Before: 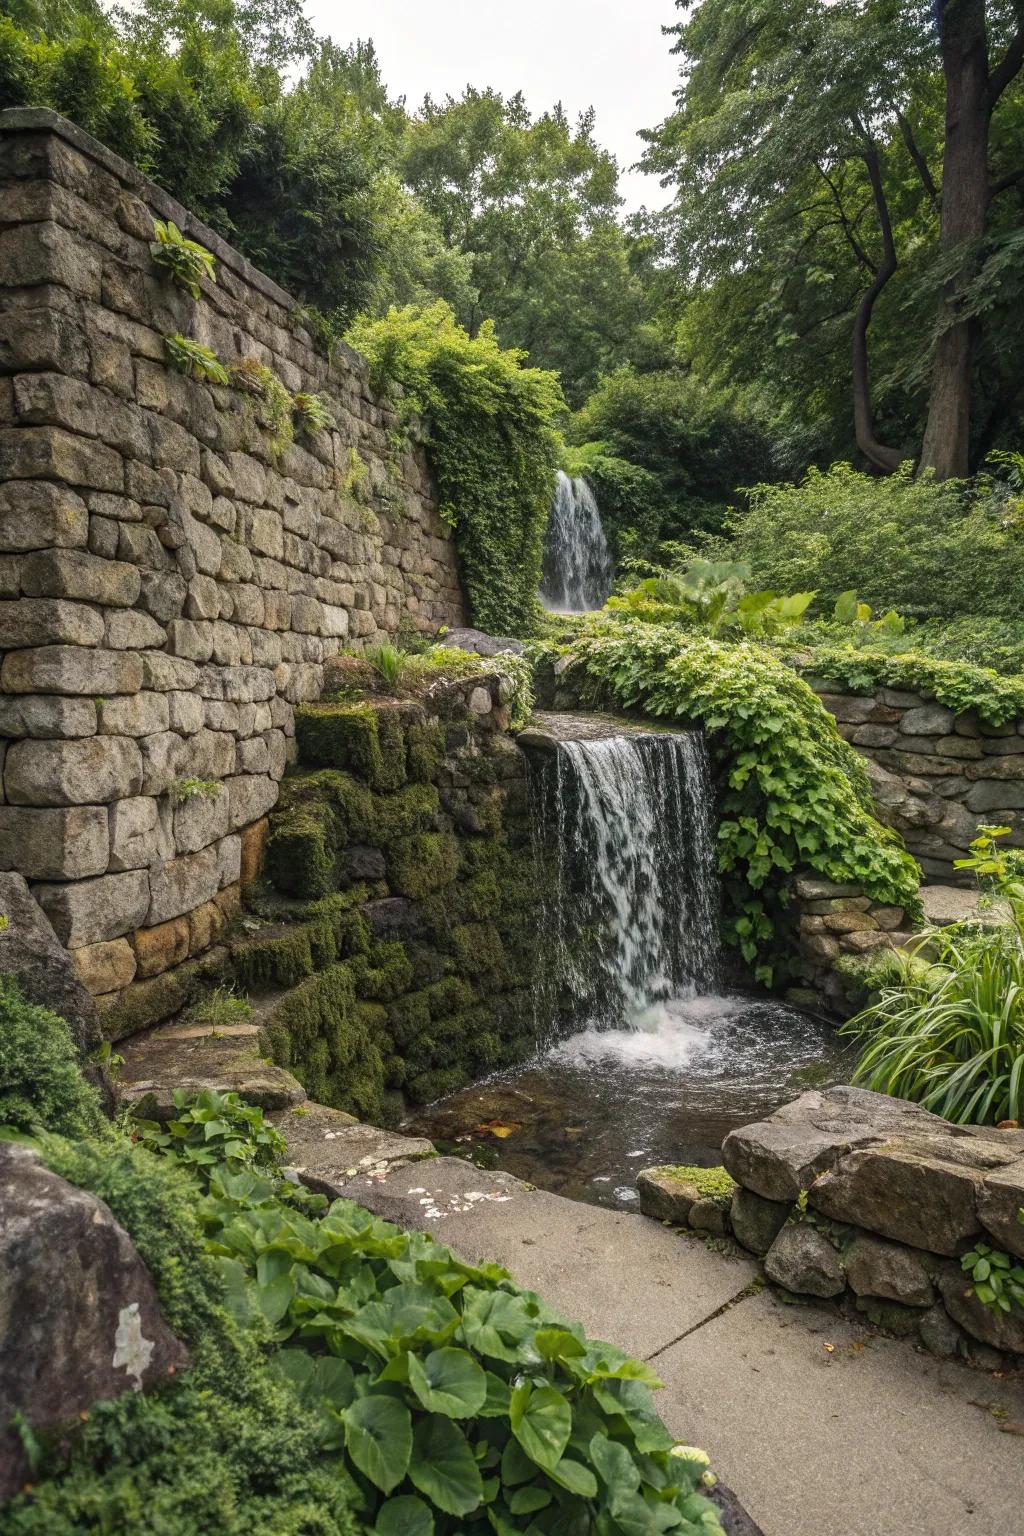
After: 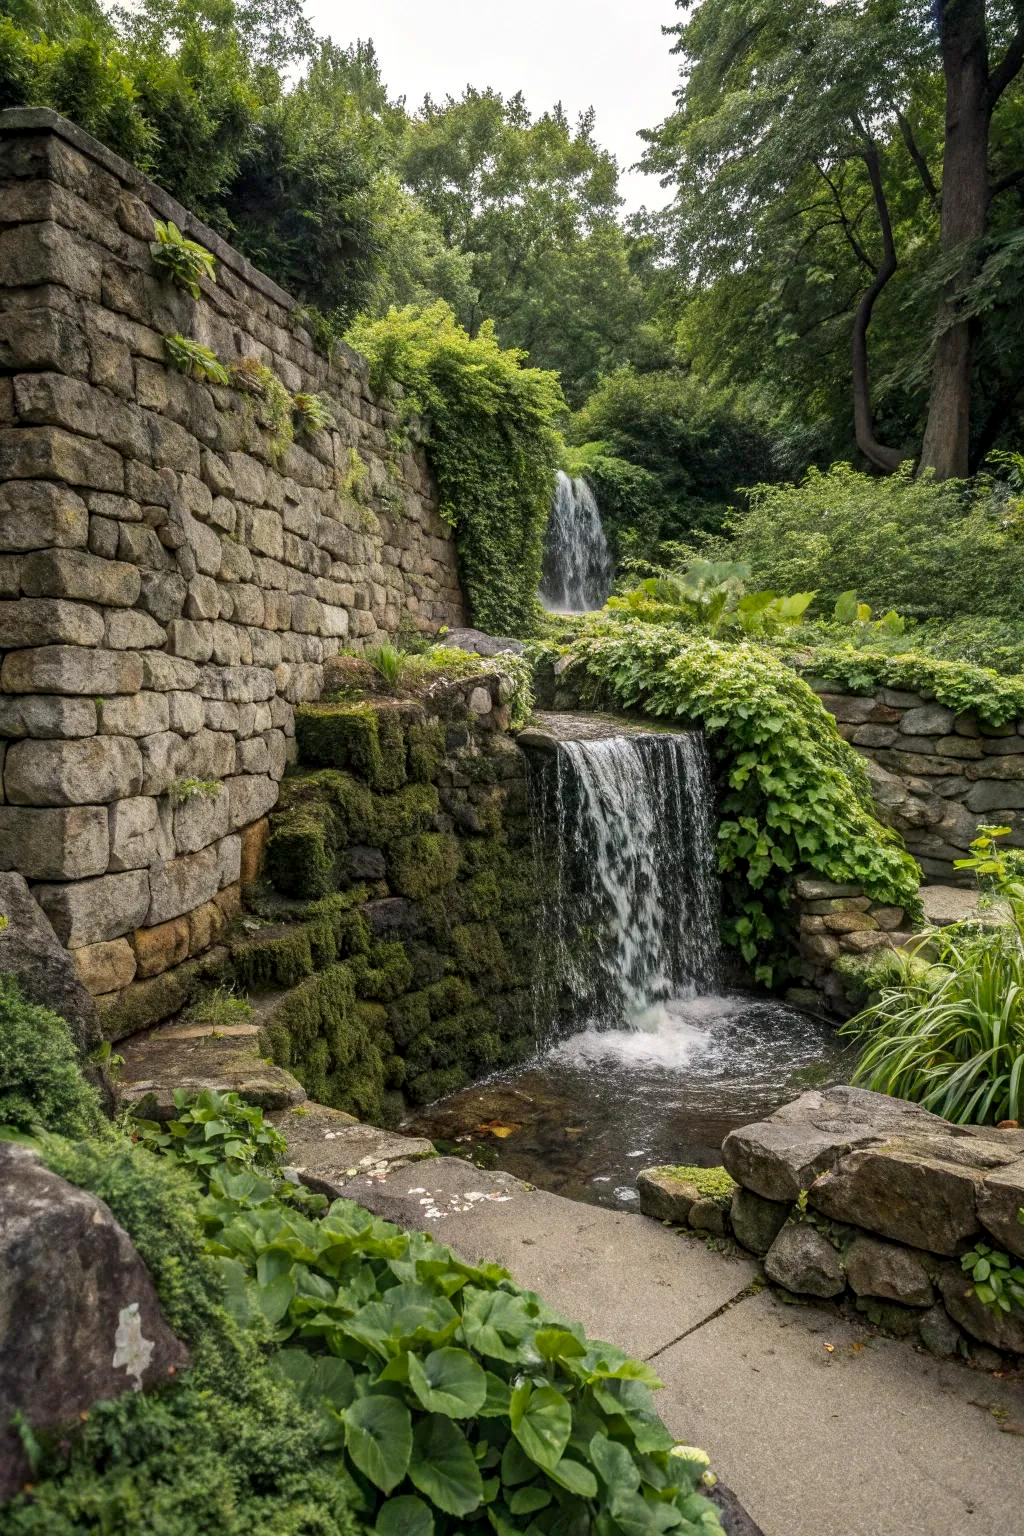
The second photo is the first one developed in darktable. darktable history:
exposure: black level correction 0.005, exposure 0.017 EV, compensate highlight preservation false
